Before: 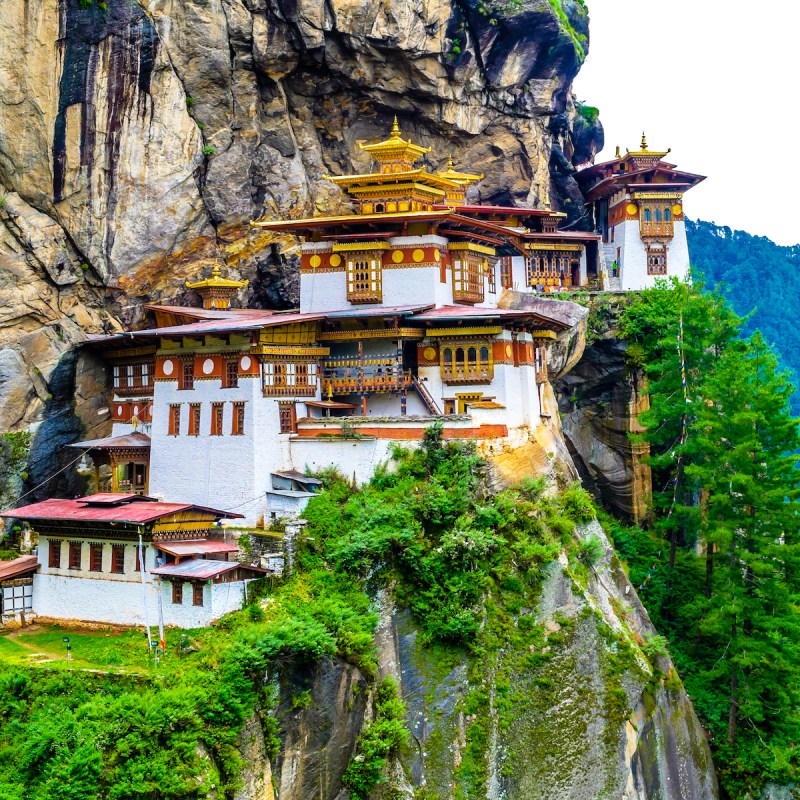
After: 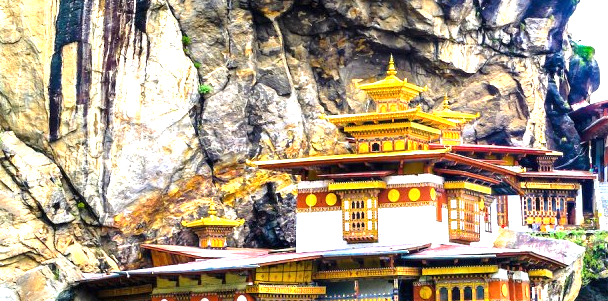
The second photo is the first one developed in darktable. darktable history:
crop: left 0.556%, top 7.64%, right 23.378%, bottom 54.72%
exposure: black level correction 0, exposure 1.199 EV, compensate highlight preservation false
tone equalizer: mask exposure compensation -0.489 EV
